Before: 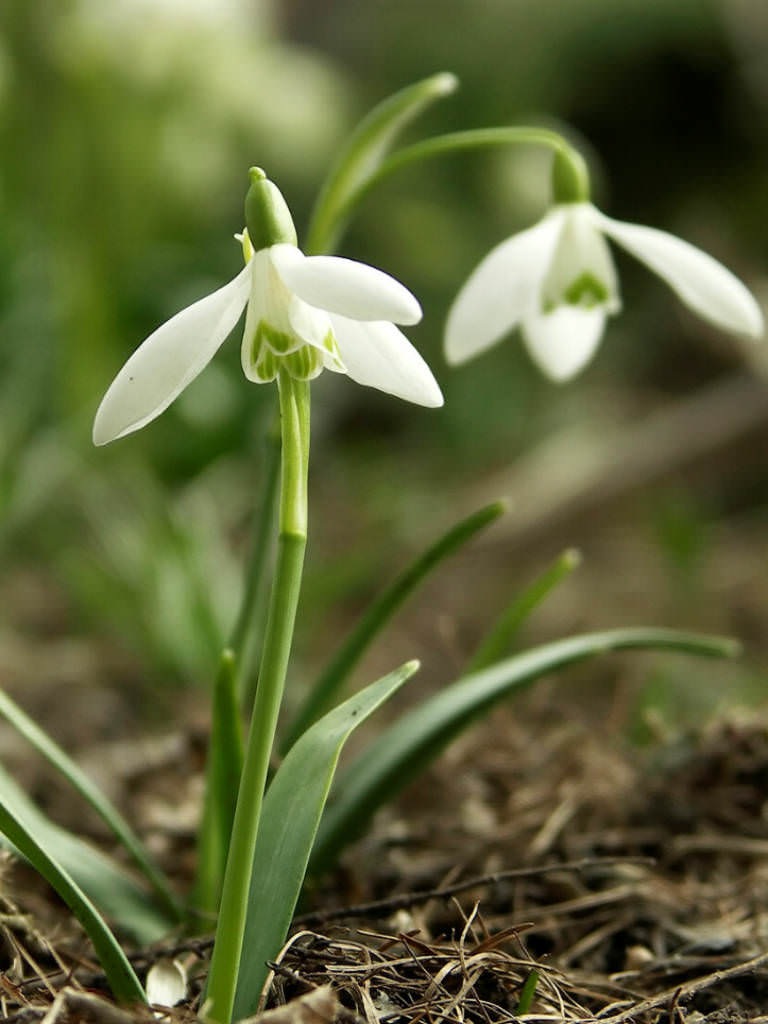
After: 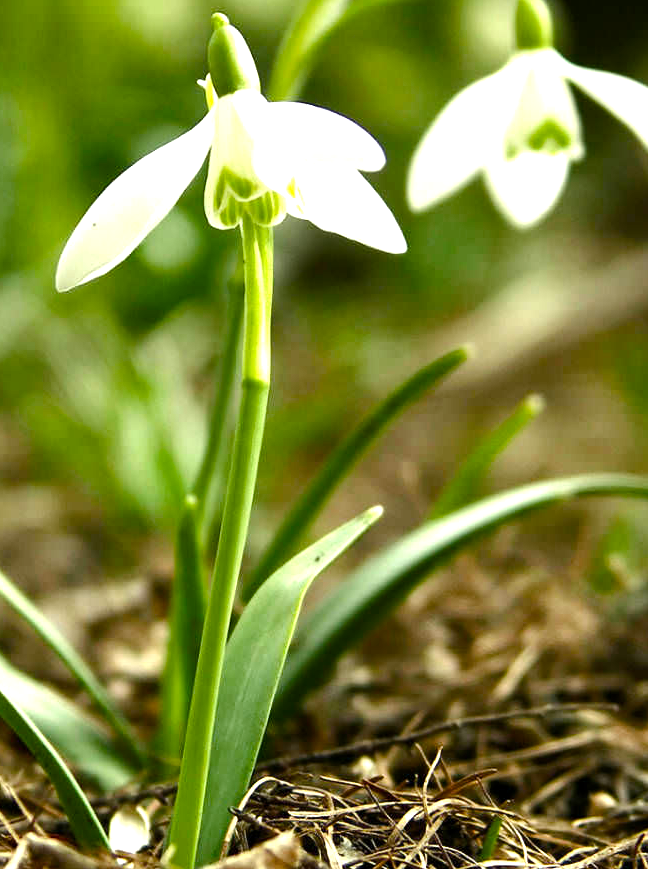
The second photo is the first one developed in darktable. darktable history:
tone equalizer: -8 EV -0.41 EV, -7 EV -0.369 EV, -6 EV -0.324 EV, -5 EV -0.233 EV, -3 EV 0.23 EV, -2 EV 0.32 EV, -1 EV 0.399 EV, +0 EV 0.415 EV, edges refinement/feathering 500, mask exposure compensation -1.57 EV, preserve details no
exposure: exposure 0.766 EV, compensate highlight preservation false
crop and rotate: left 4.872%, top 15.062%, right 10.704%
color balance rgb: linear chroma grading › mid-tones 7.444%, perceptual saturation grading › global saturation 35.096%, perceptual saturation grading › highlights -25.315%, perceptual saturation grading › shadows 24.801%
